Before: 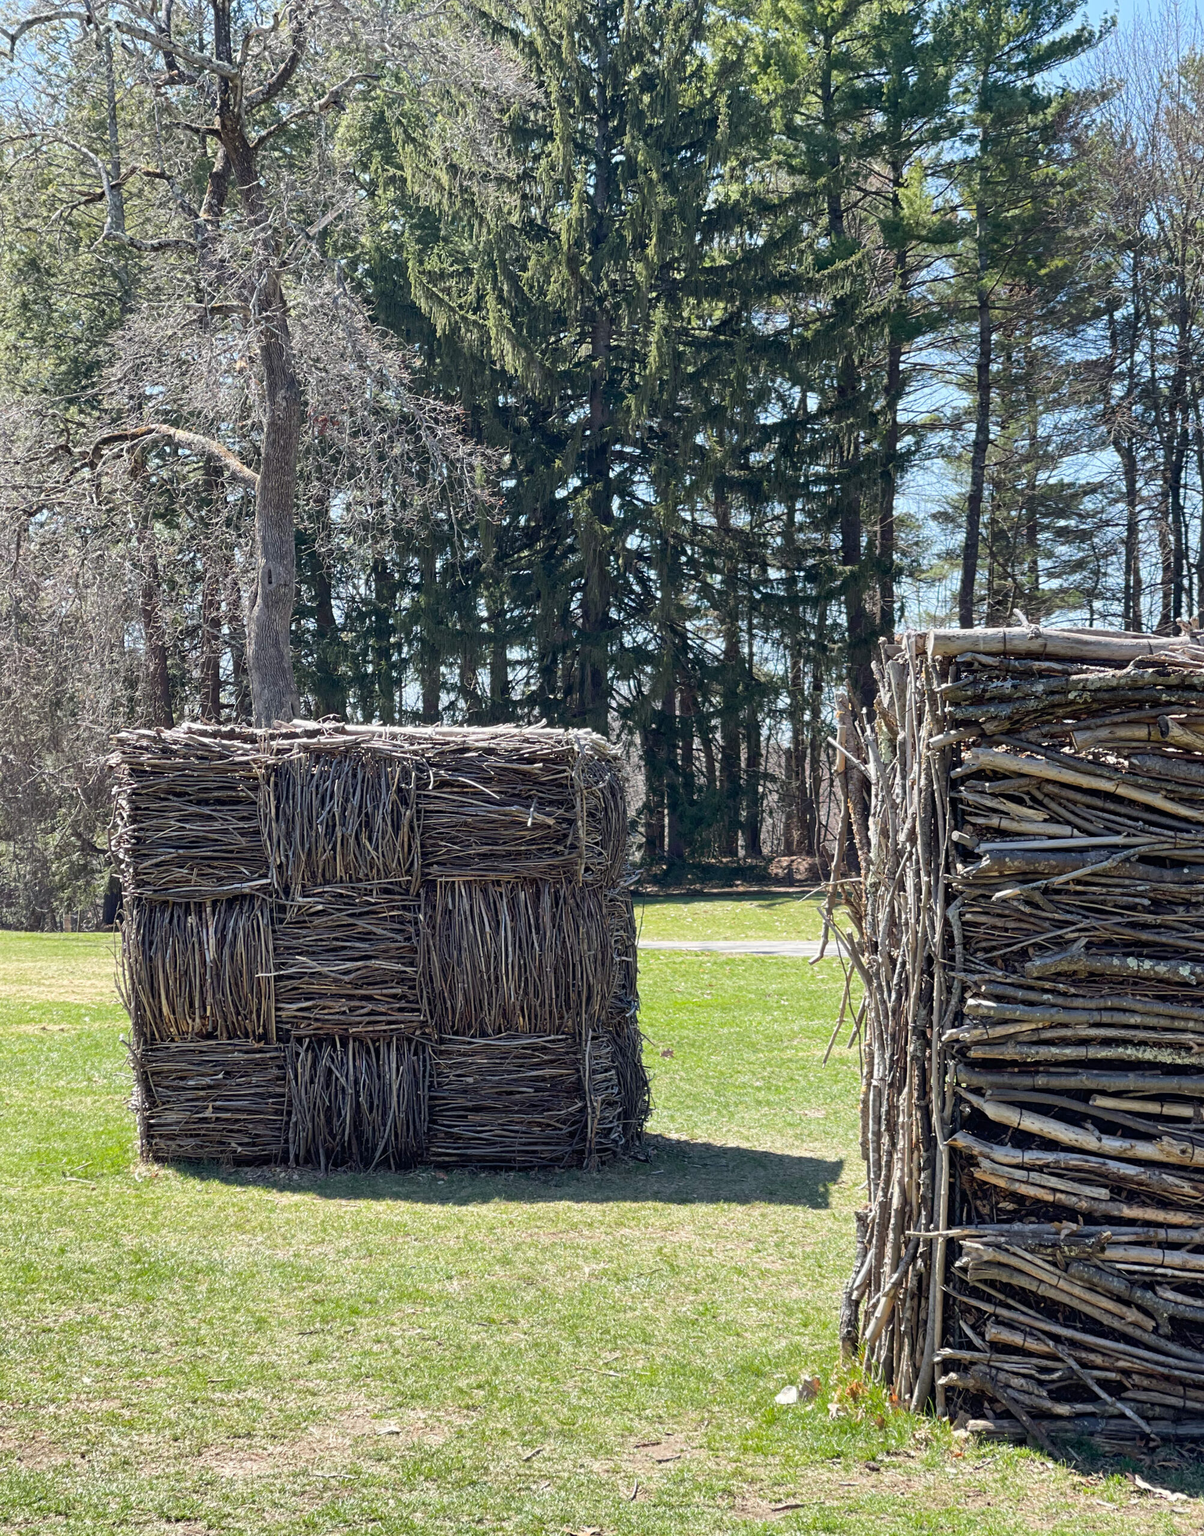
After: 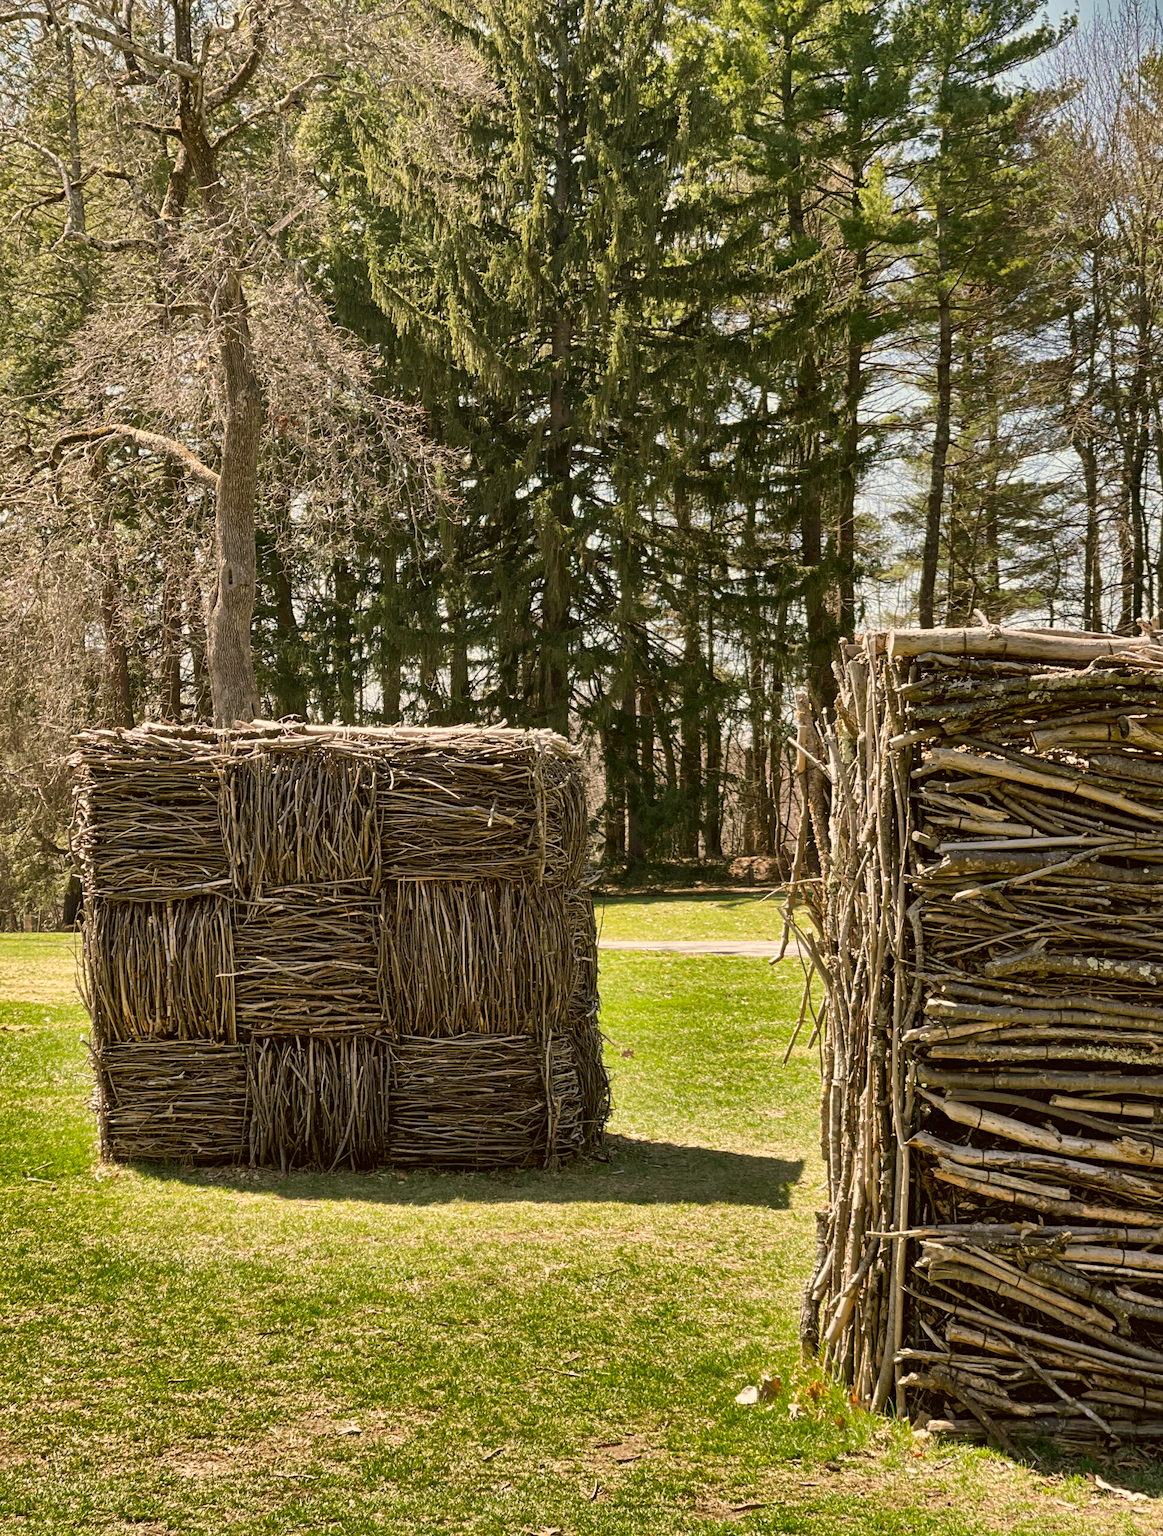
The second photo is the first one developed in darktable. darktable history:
crop and rotate: left 3.293%
shadows and highlights: shadows 21.01, highlights -82.85, soften with gaussian
color correction: highlights a* 8.63, highlights b* 15, shadows a* -0.361, shadows b* 25.98
